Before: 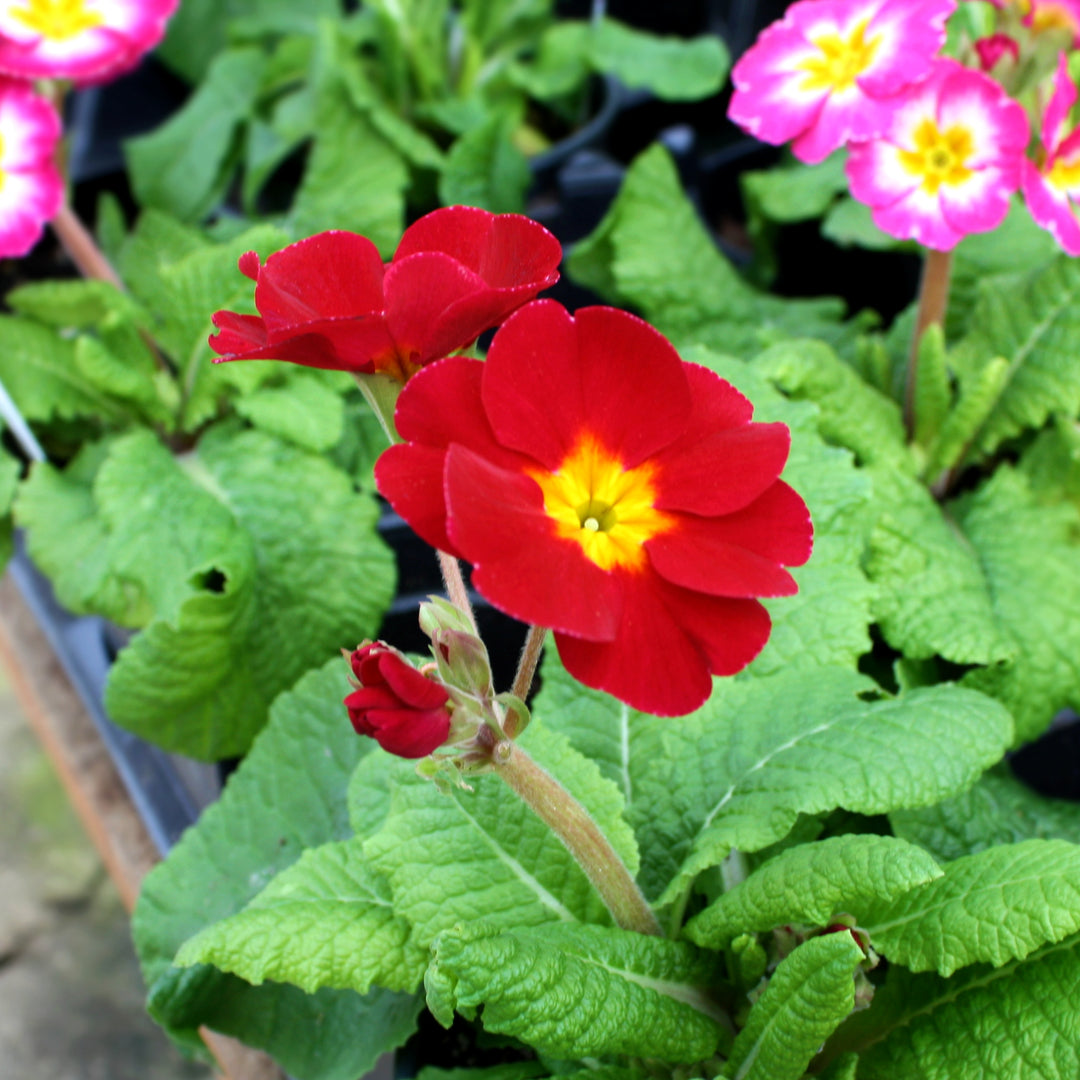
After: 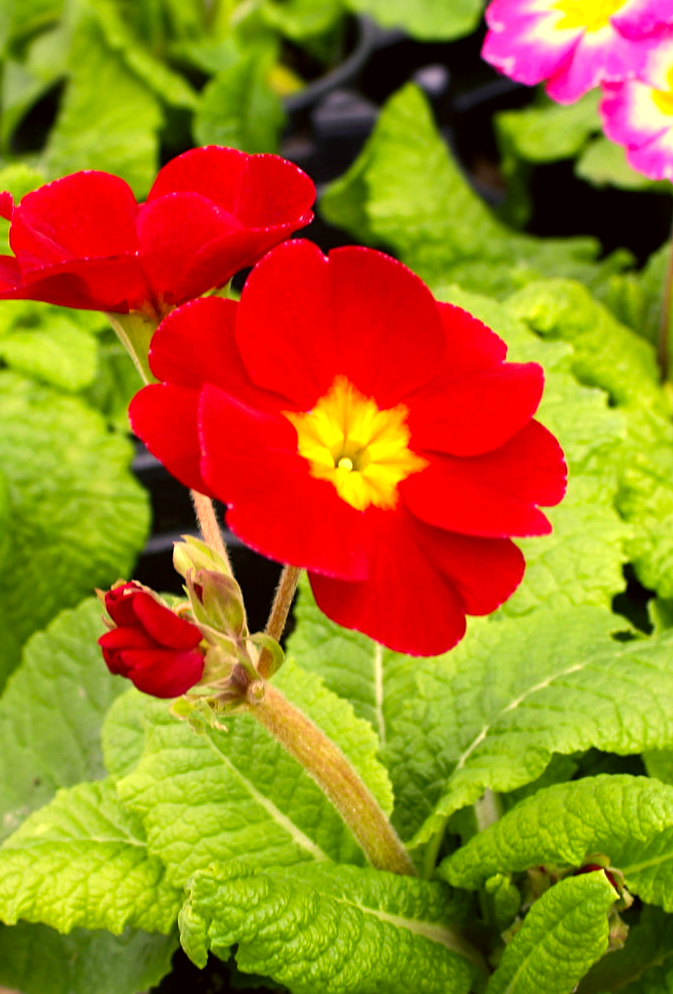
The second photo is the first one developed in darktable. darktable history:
crop and rotate: left 22.918%, top 5.629%, right 14.711%, bottom 2.247%
exposure: exposure 0.3 EV, compensate highlight preservation false
sharpen: amount 0.2
color correction: highlights a* 17.94, highlights b* 35.39, shadows a* 1.48, shadows b* 6.42, saturation 1.01
